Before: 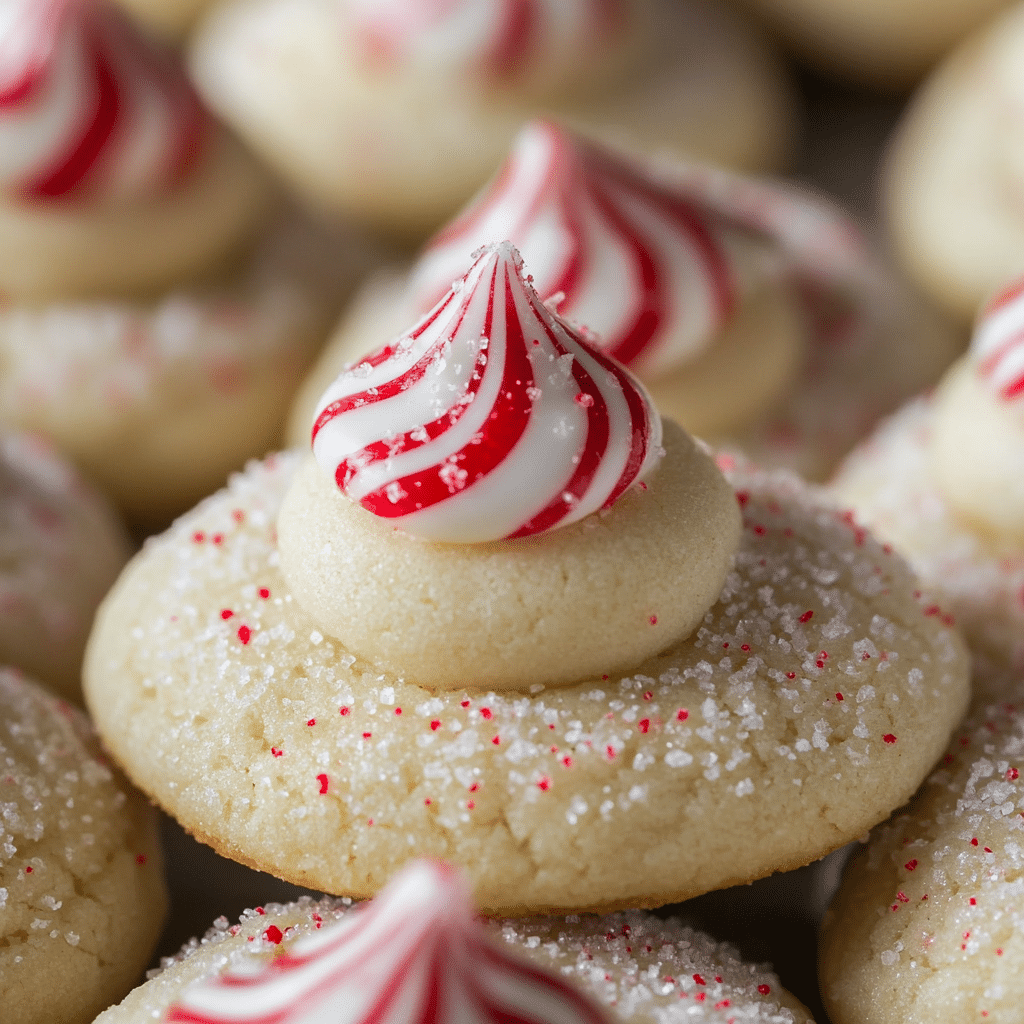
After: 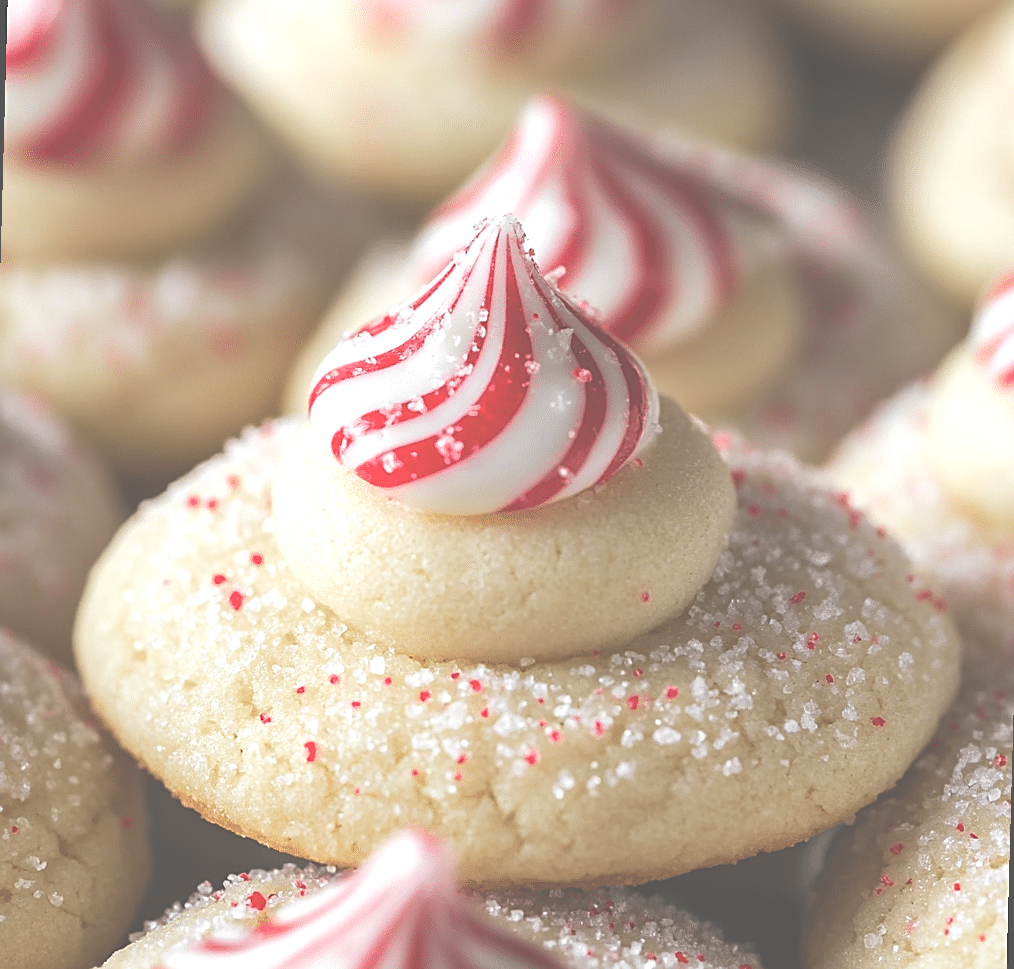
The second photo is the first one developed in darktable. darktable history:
sharpen: on, module defaults
exposure: black level correction -0.071, exposure 0.5 EV, compensate highlight preservation false
rotate and perspective: rotation 1.57°, crop left 0.018, crop right 0.982, crop top 0.039, crop bottom 0.961
